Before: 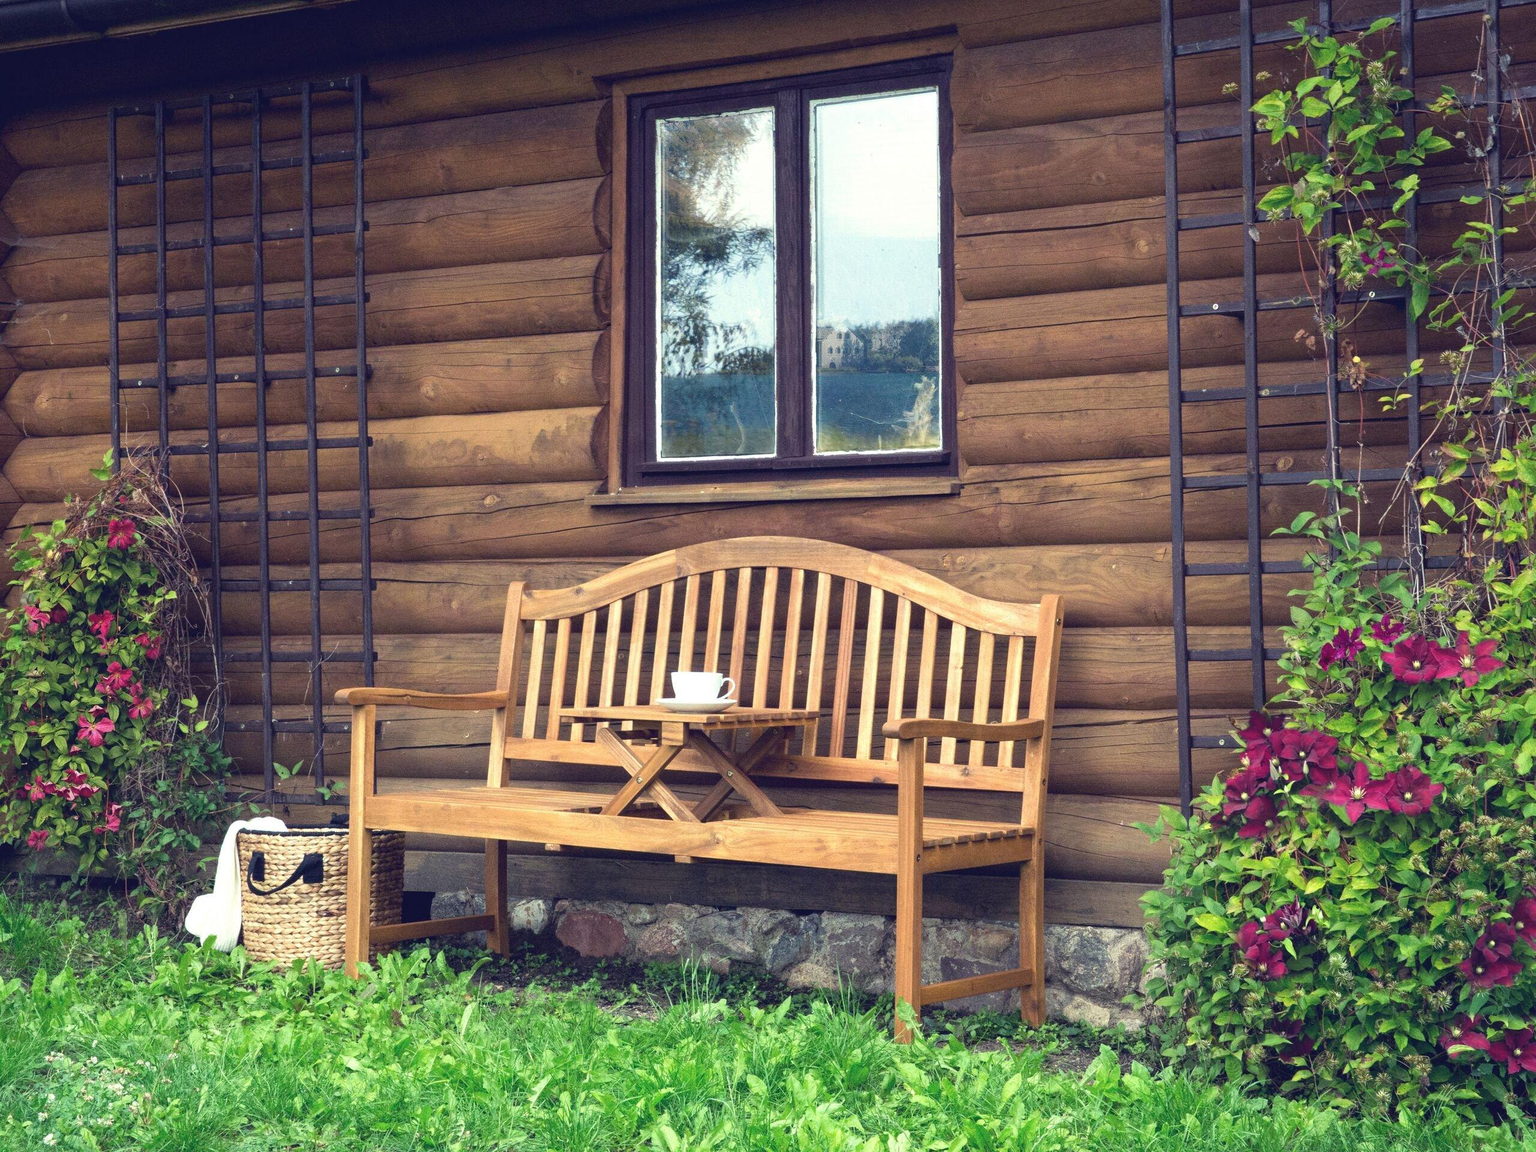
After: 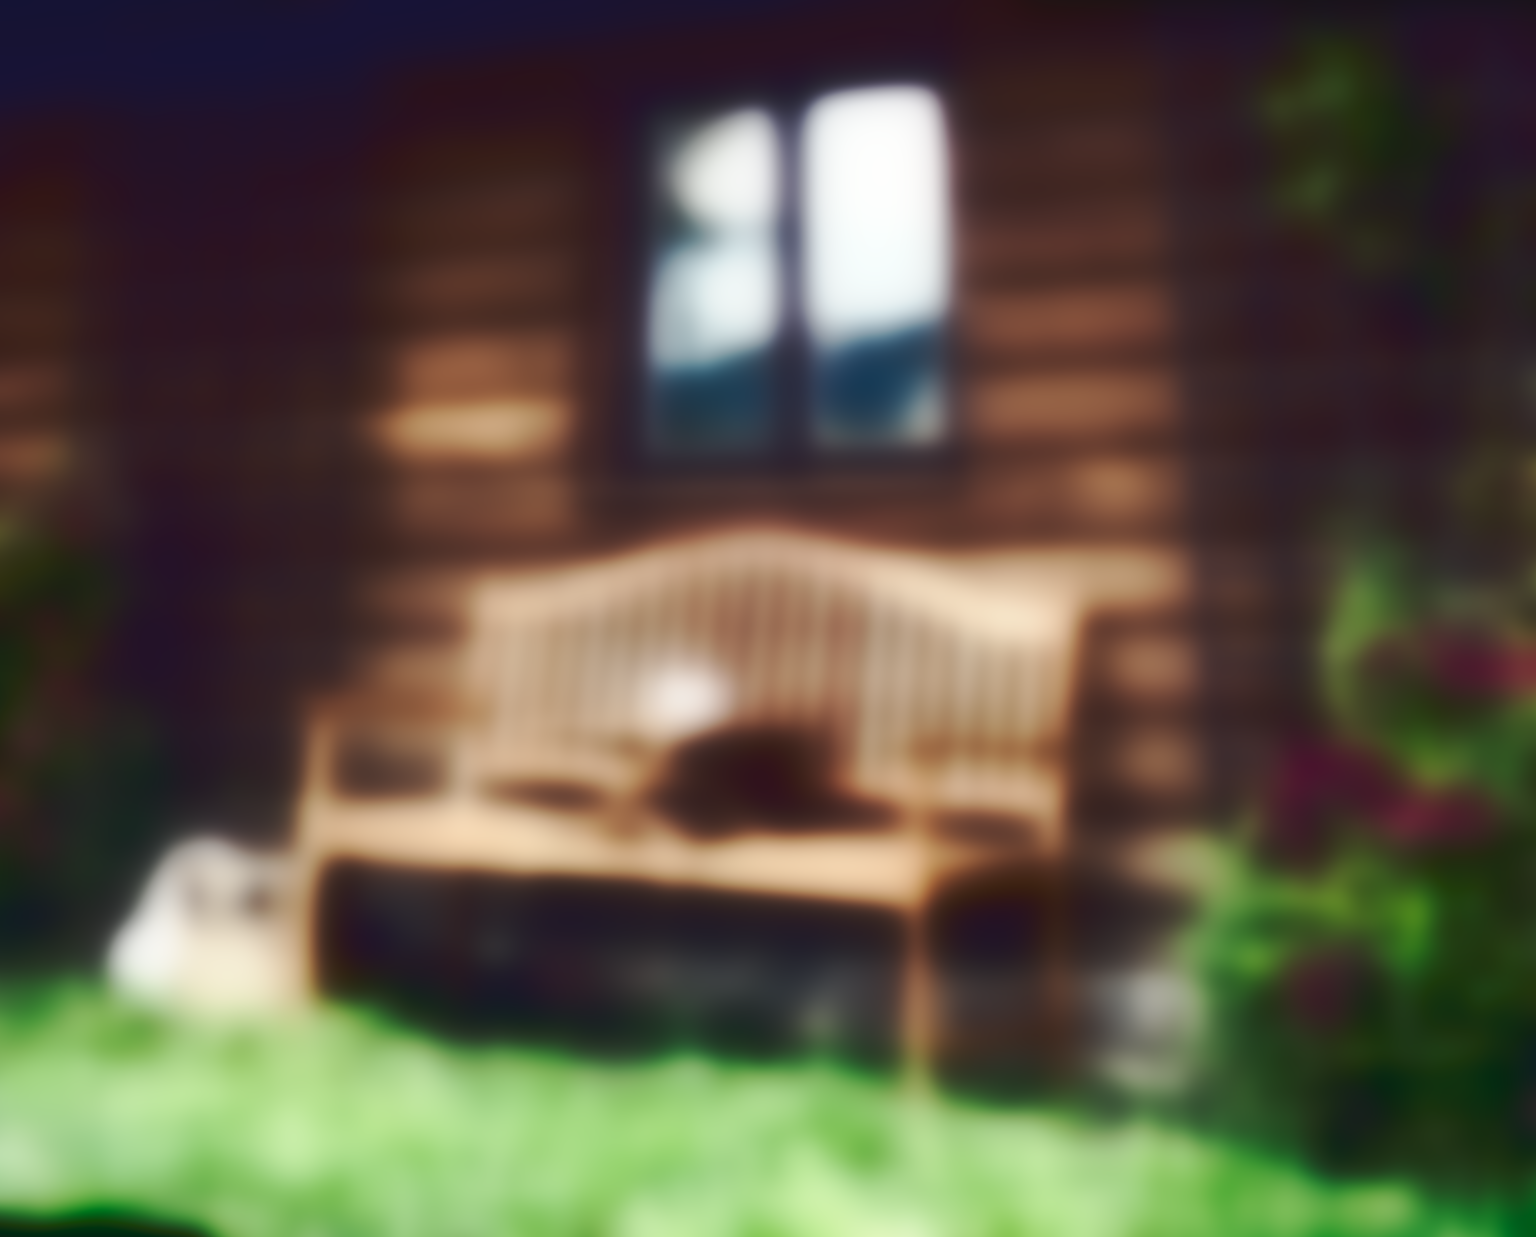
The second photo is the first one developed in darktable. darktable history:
lowpass: radius 31.92, contrast 1.72, brightness -0.98, saturation 0.94
rotate and perspective: rotation 0.215°, lens shift (vertical) -0.139, crop left 0.069, crop right 0.939, crop top 0.002, crop bottom 0.996
base curve: curves: ch0 [(0, 0.007) (0.028, 0.063) (0.121, 0.311) (0.46, 0.743) (0.859, 0.957) (1, 1)], preserve colors none
